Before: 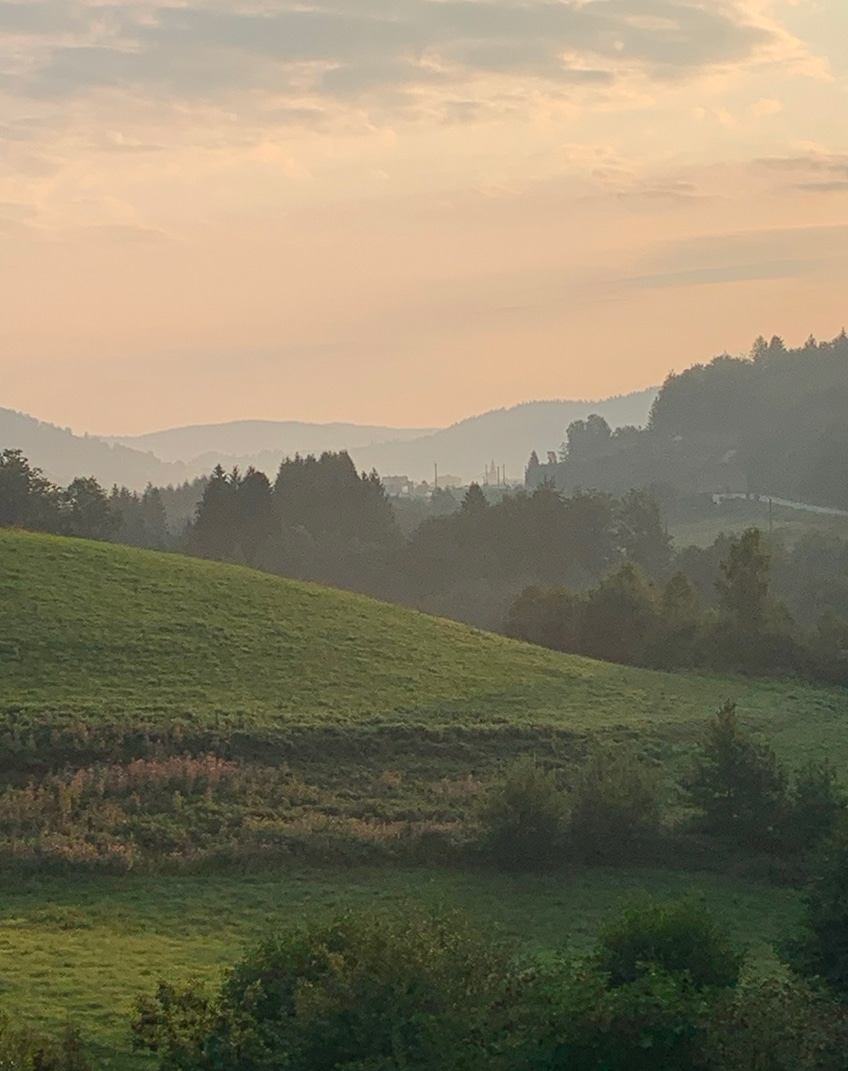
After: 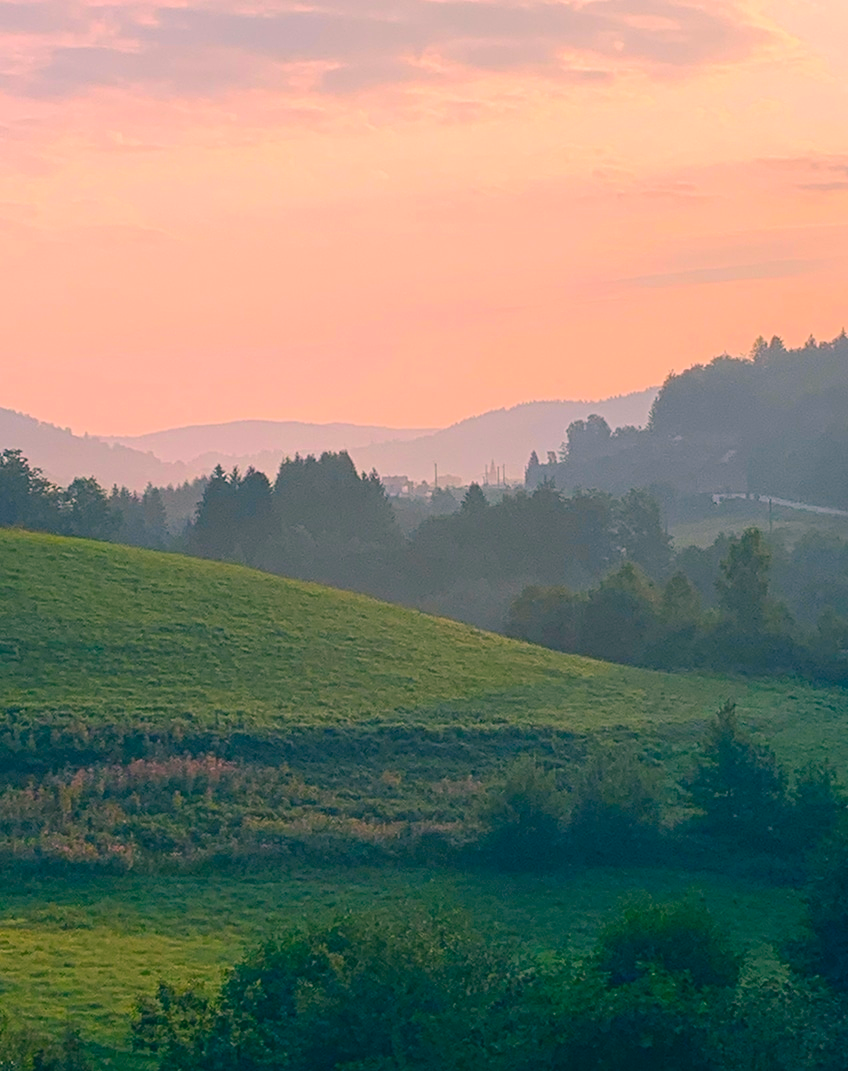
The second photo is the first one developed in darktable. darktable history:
levels: levels [0, 0.476, 0.951]
color correction: highlights a* 17.03, highlights b* 0.205, shadows a* -15.38, shadows b* -14.56, saturation 1.5
white balance: red 0.982, blue 1.018
